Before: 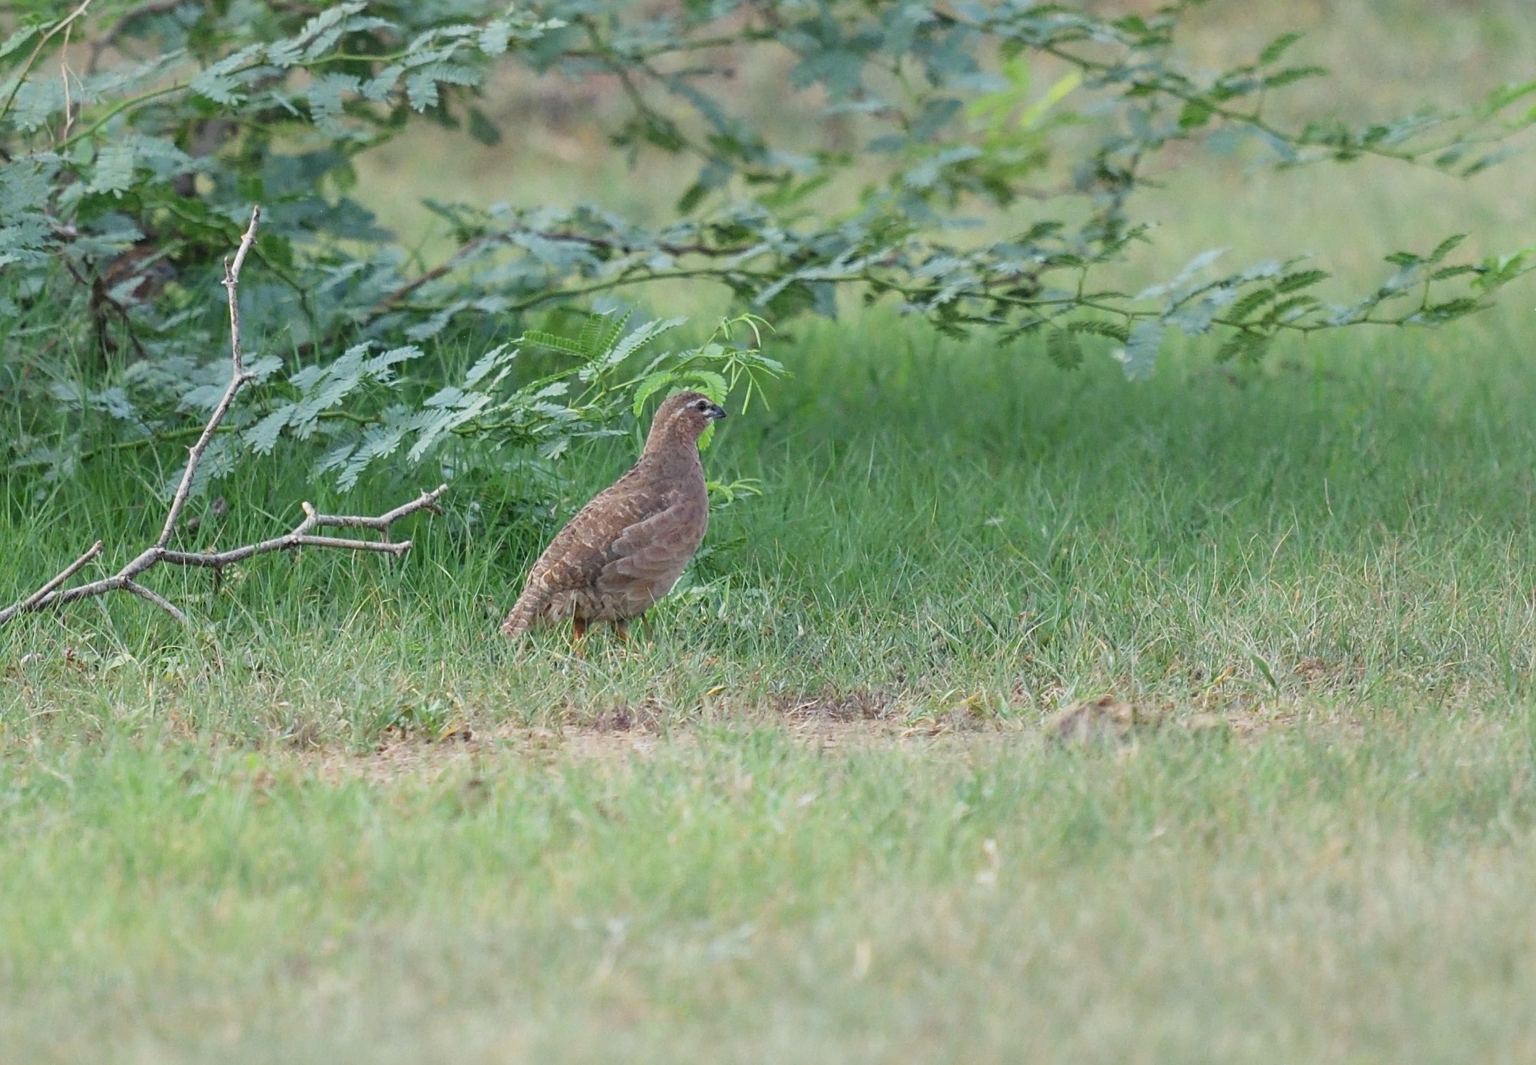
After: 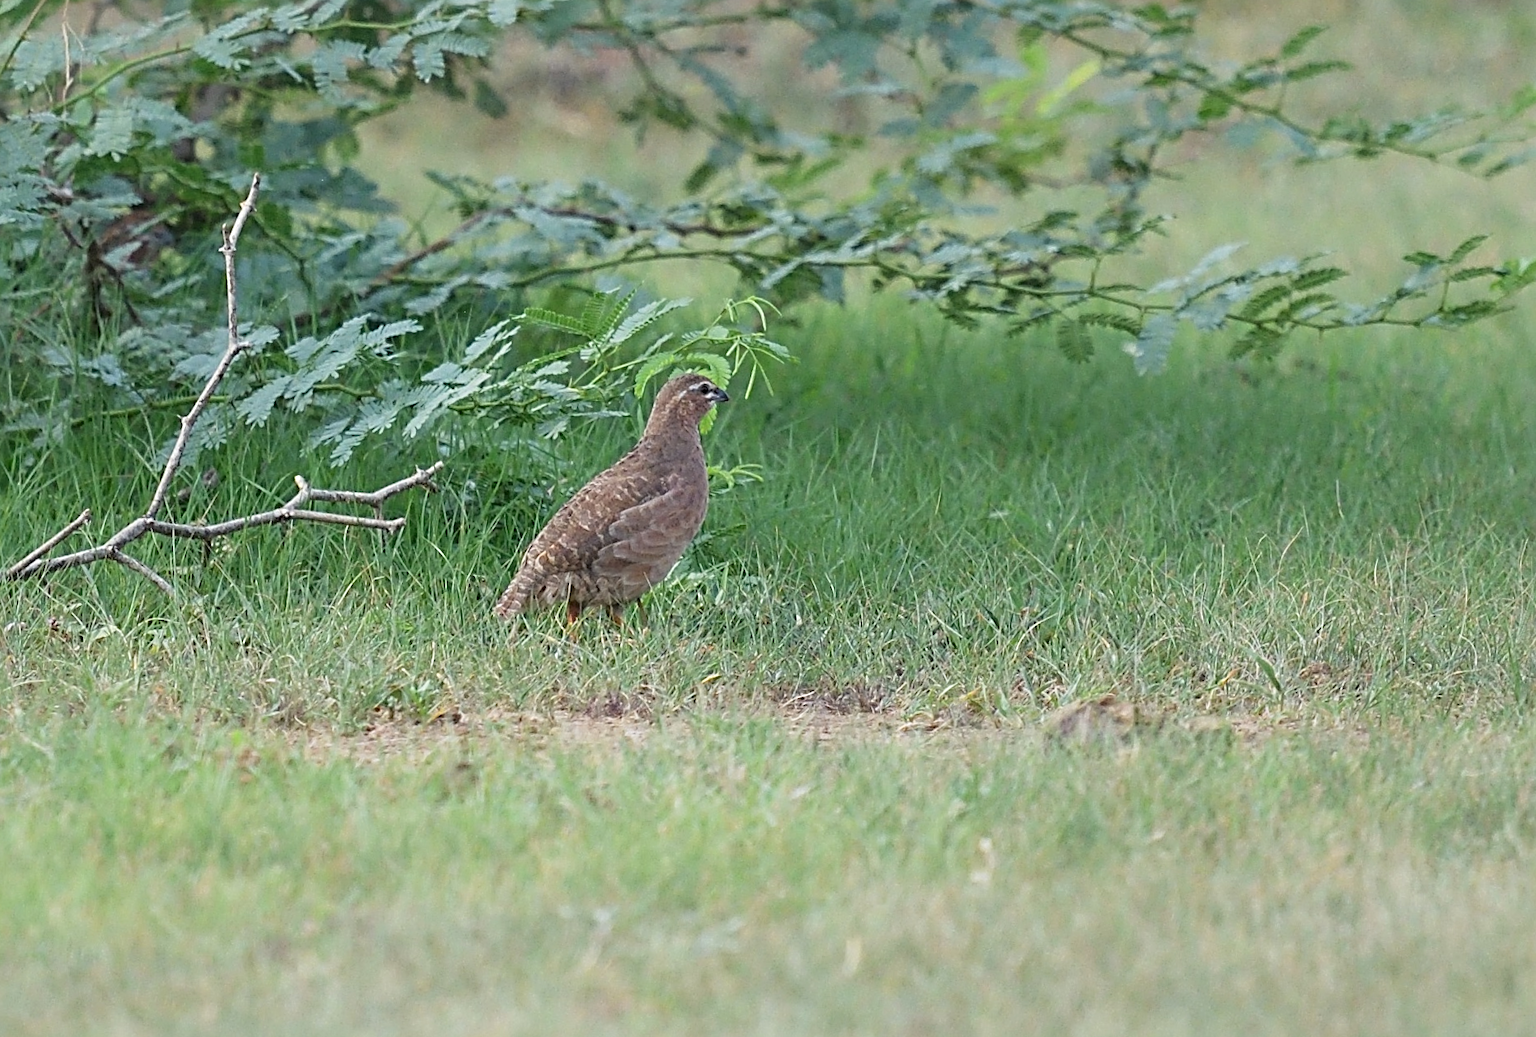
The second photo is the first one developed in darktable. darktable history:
sharpen: radius 4
crop: bottom 0.071%
rotate and perspective: rotation 1.57°, crop left 0.018, crop right 0.982, crop top 0.039, crop bottom 0.961
